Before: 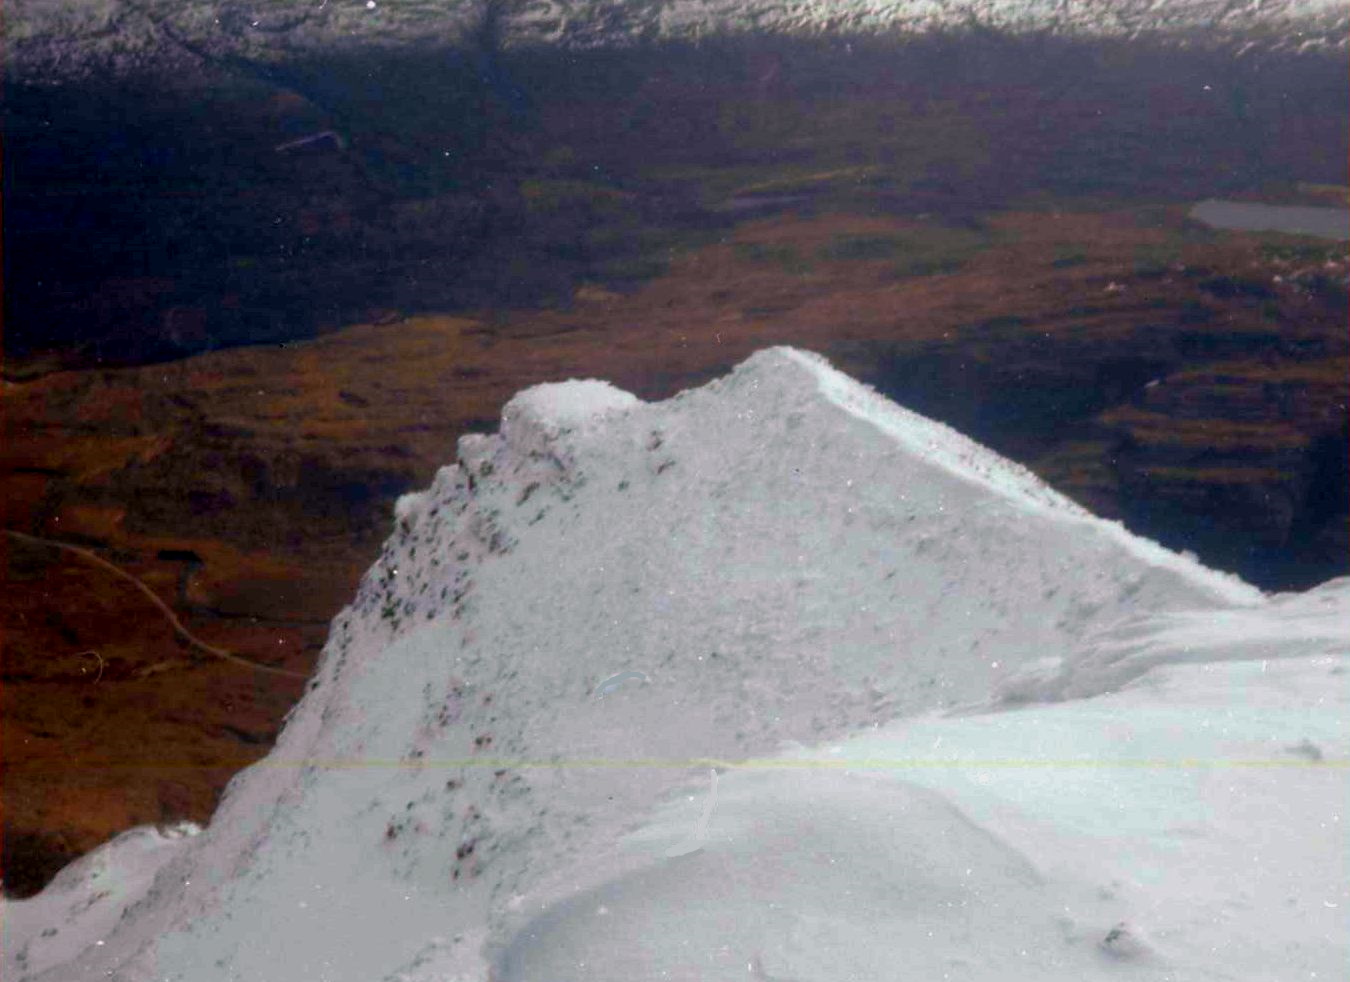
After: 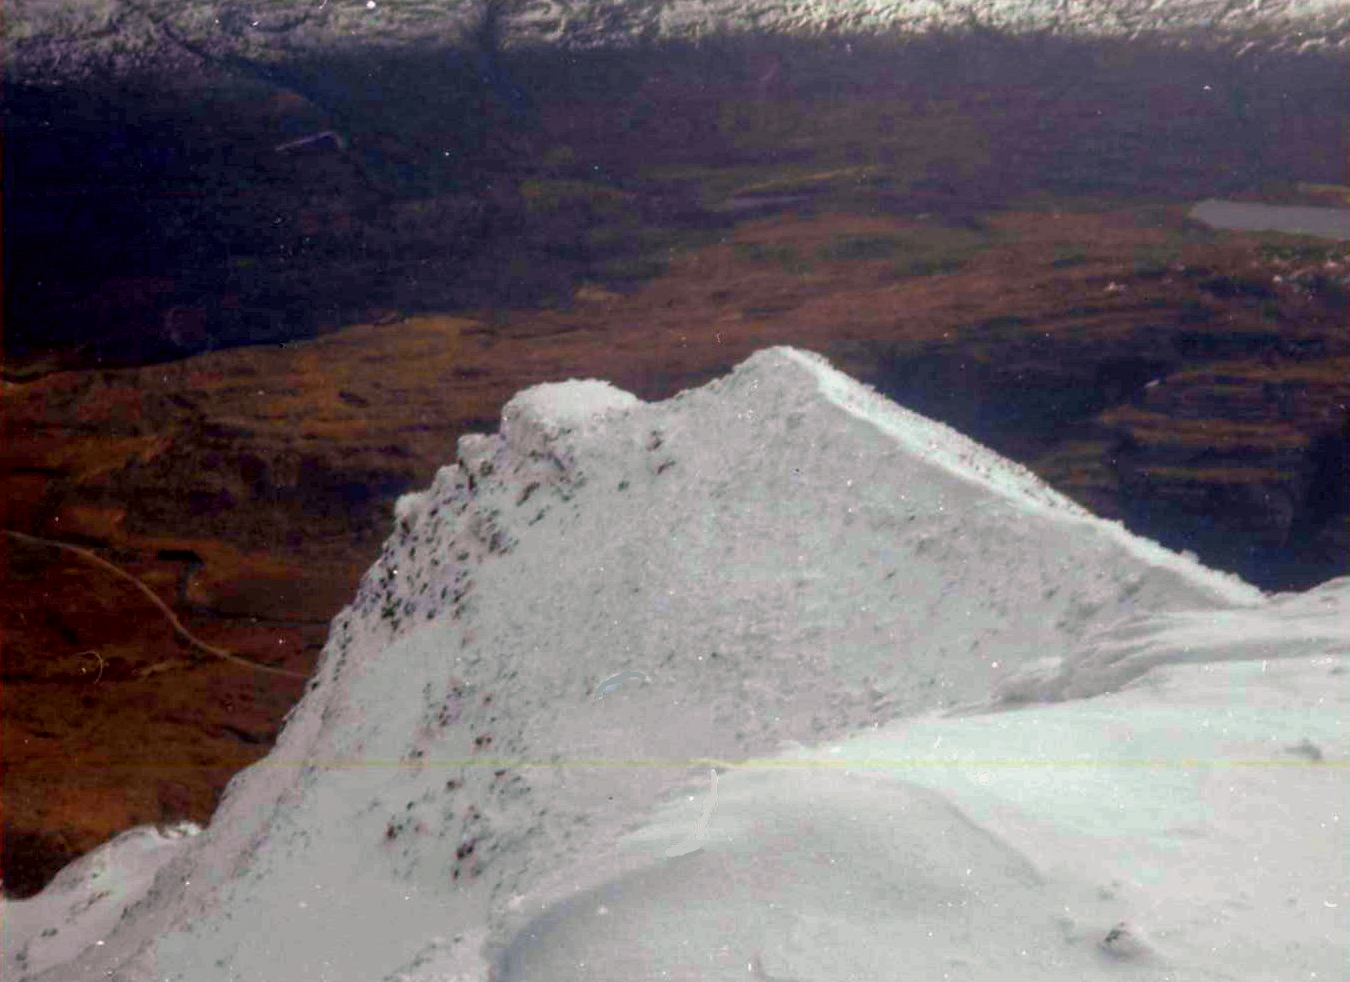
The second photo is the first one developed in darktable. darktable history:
local contrast: on, module defaults
color correction: highlights a* -0.918, highlights b* 4.45, shadows a* 3.61
